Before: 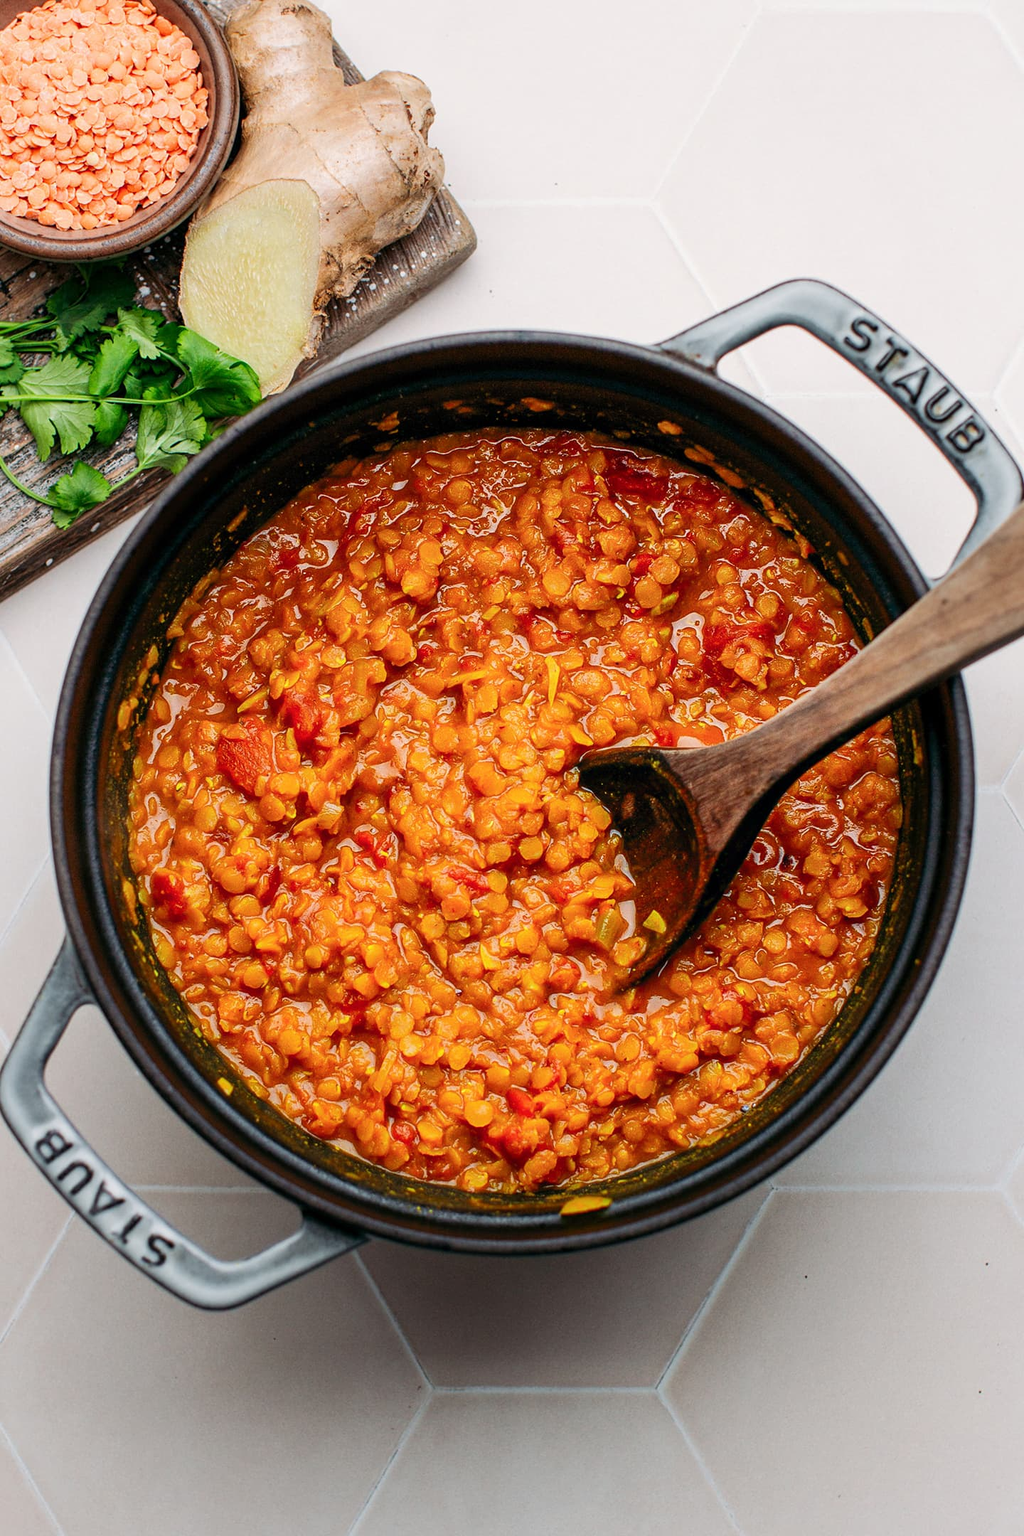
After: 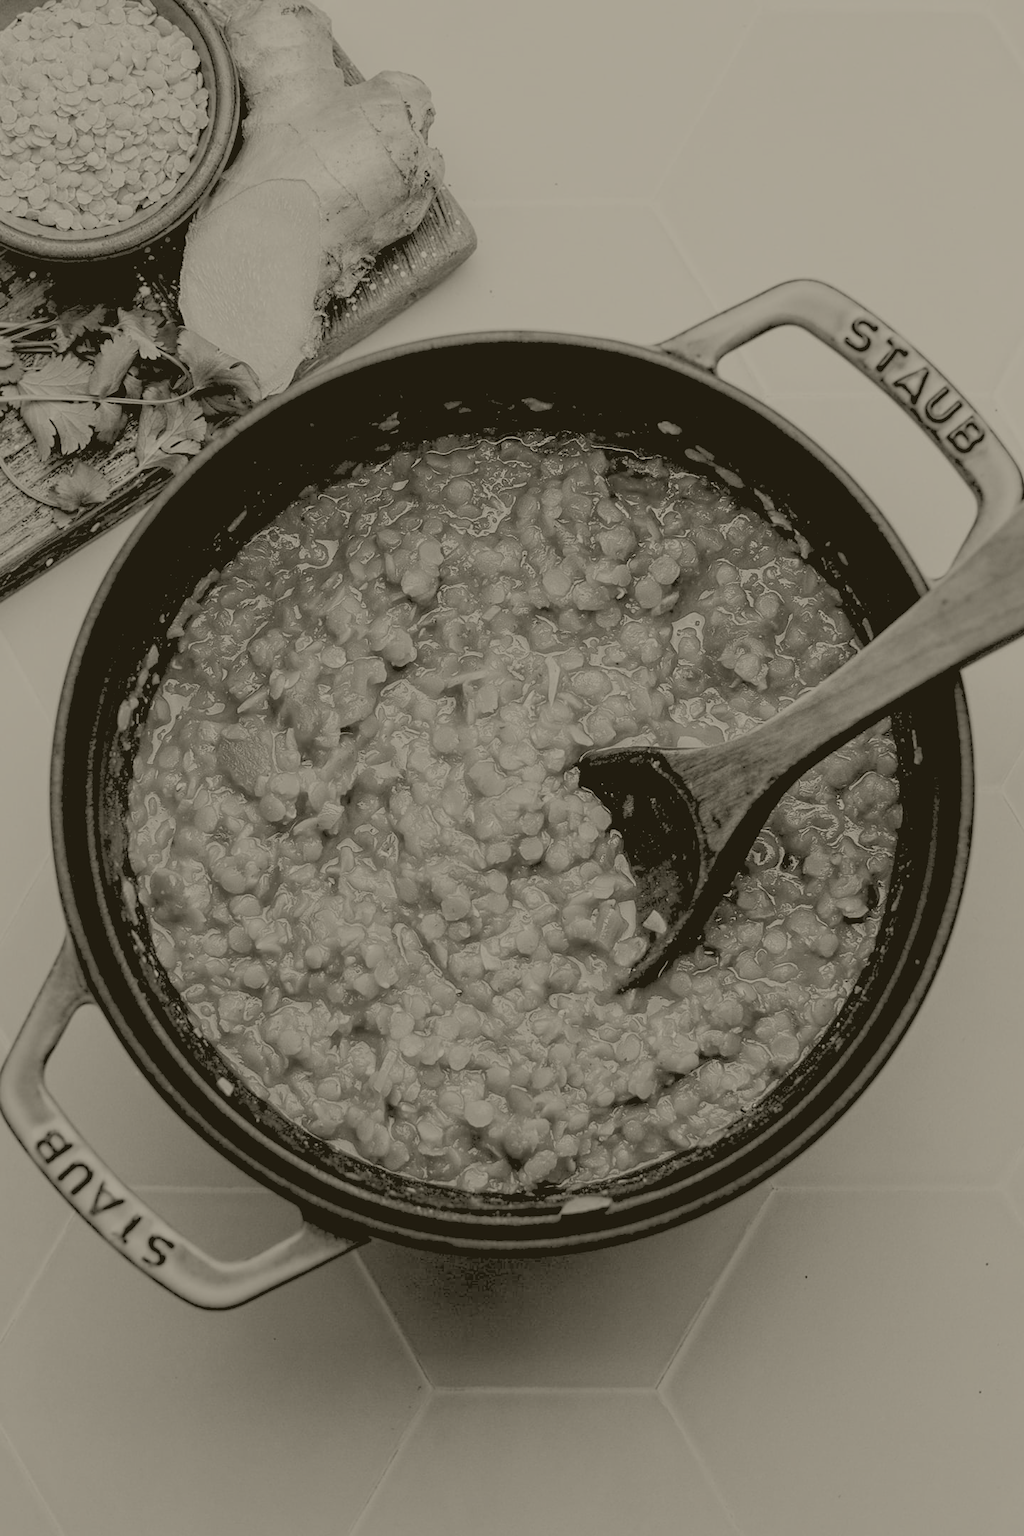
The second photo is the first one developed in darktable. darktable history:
rgb levels: levels [[0.027, 0.429, 0.996], [0, 0.5, 1], [0, 0.5, 1]]
colorize: hue 41.44°, saturation 22%, source mix 60%, lightness 10.61%
